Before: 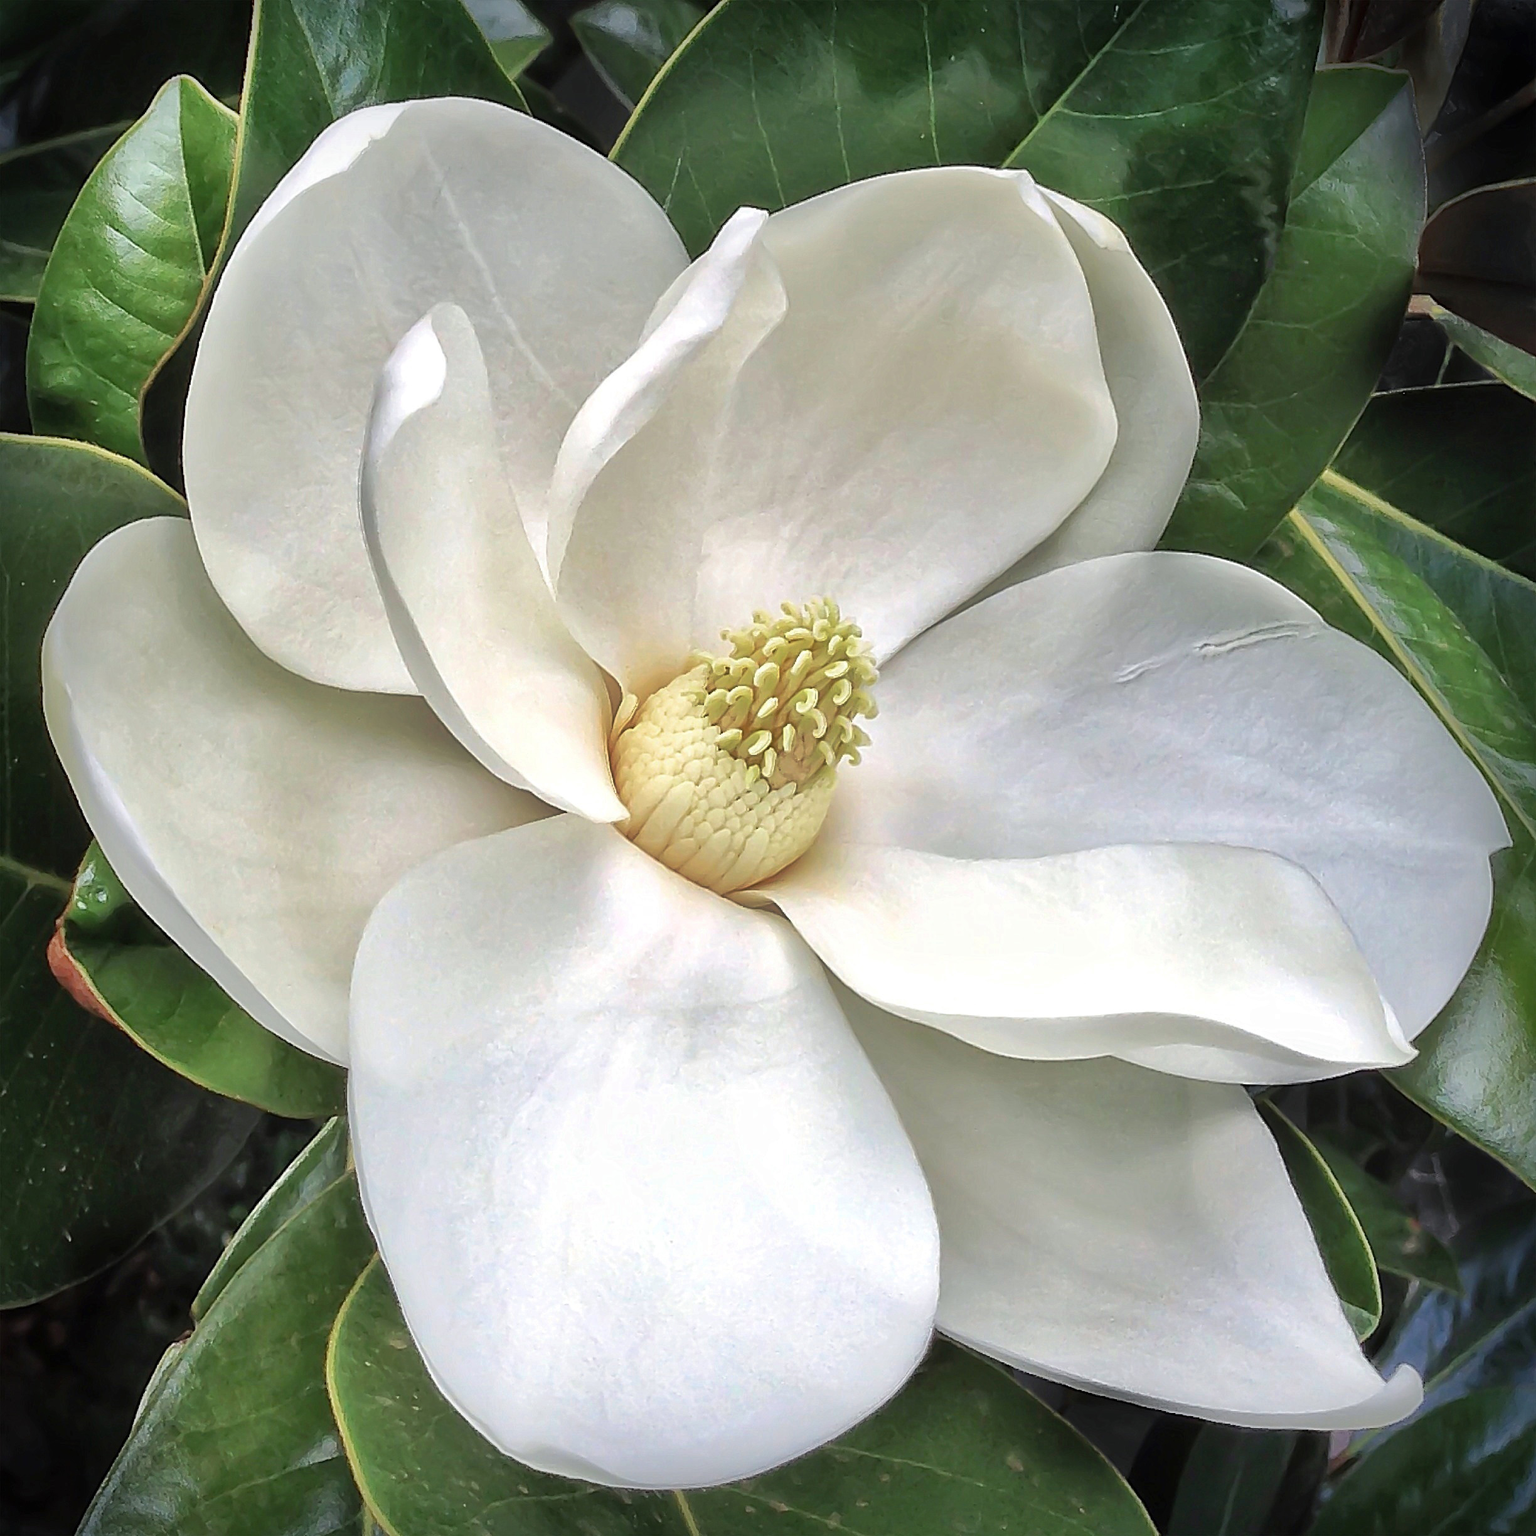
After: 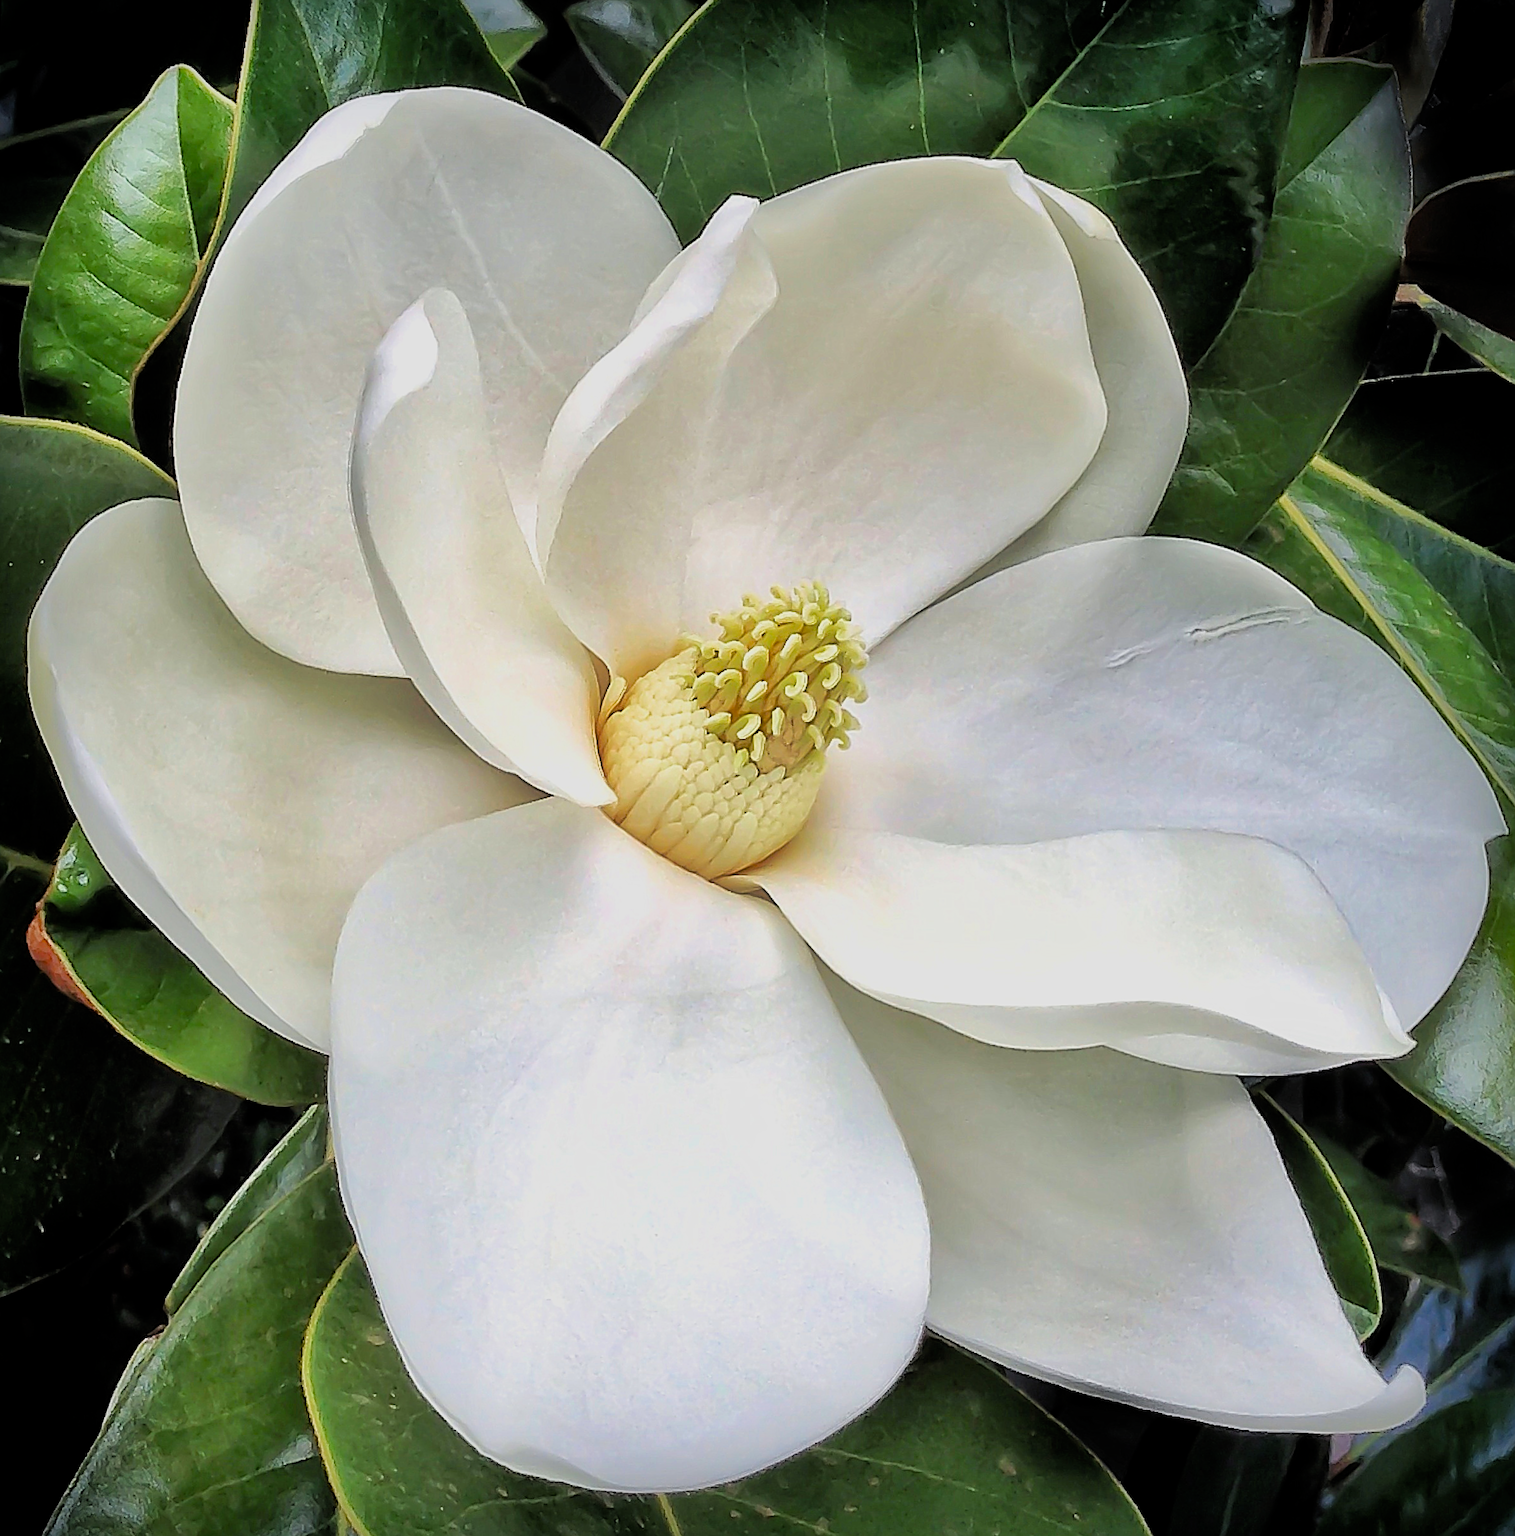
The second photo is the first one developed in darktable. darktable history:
filmic rgb: black relative exposure -7.75 EV, white relative exposure 4.4 EV, threshold 3 EV, target black luminance 0%, hardness 3.76, latitude 50.51%, contrast 1.074, highlights saturation mix 10%, shadows ↔ highlights balance -0.22%, color science v4 (2020), enable highlight reconstruction true
sharpen: on, module defaults
rotate and perspective: rotation 0.226°, lens shift (vertical) -0.042, crop left 0.023, crop right 0.982, crop top 0.006, crop bottom 0.994
